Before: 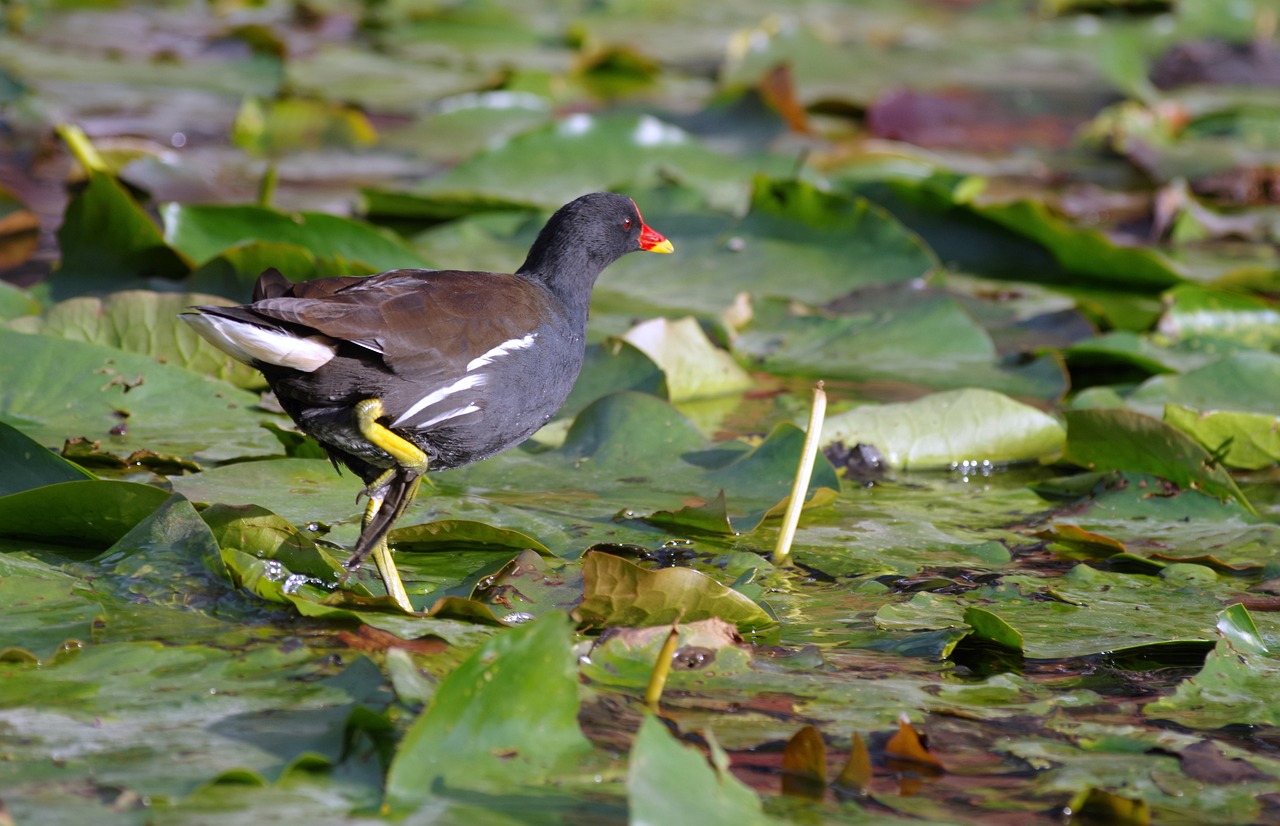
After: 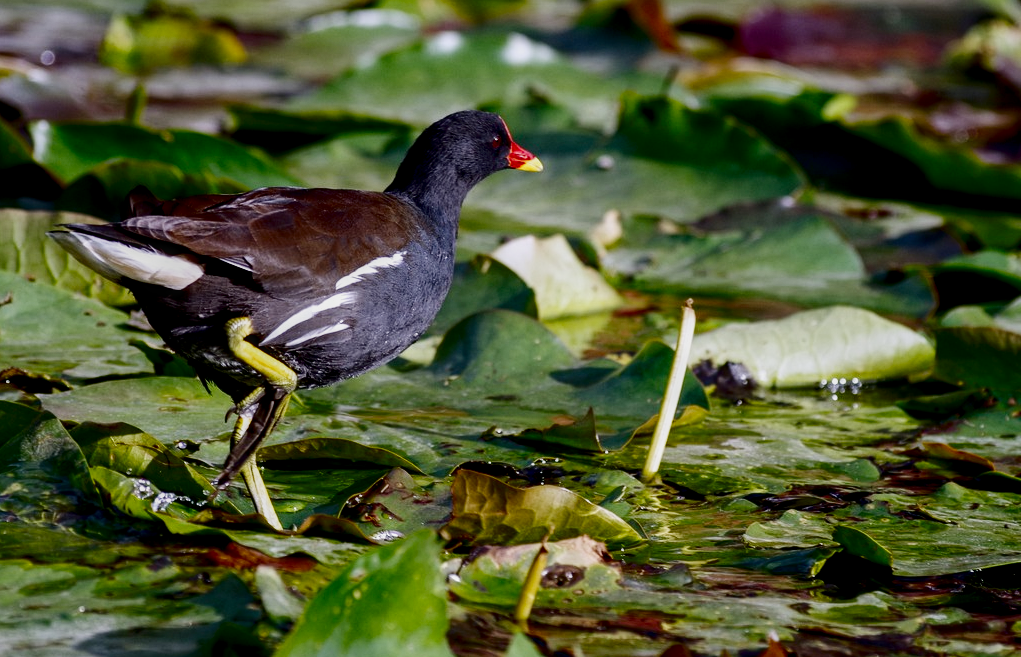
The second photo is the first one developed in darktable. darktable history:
crop and rotate: left 10.255%, top 9.949%, right 9.938%, bottom 10.461%
sharpen: radius 2.923, amount 0.872, threshold 47.059
local contrast: on, module defaults
filmic rgb: black relative exposure -7.65 EV, white relative exposure 4.56 EV, hardness 3.61, contrast 1.061, preserve chrominance no, color science v5 (2021)
levels: levels [0, 0.48, 0.961]
contrast brightness saturation: contrast 0.244, brightness -0.231, saturation 0.139
